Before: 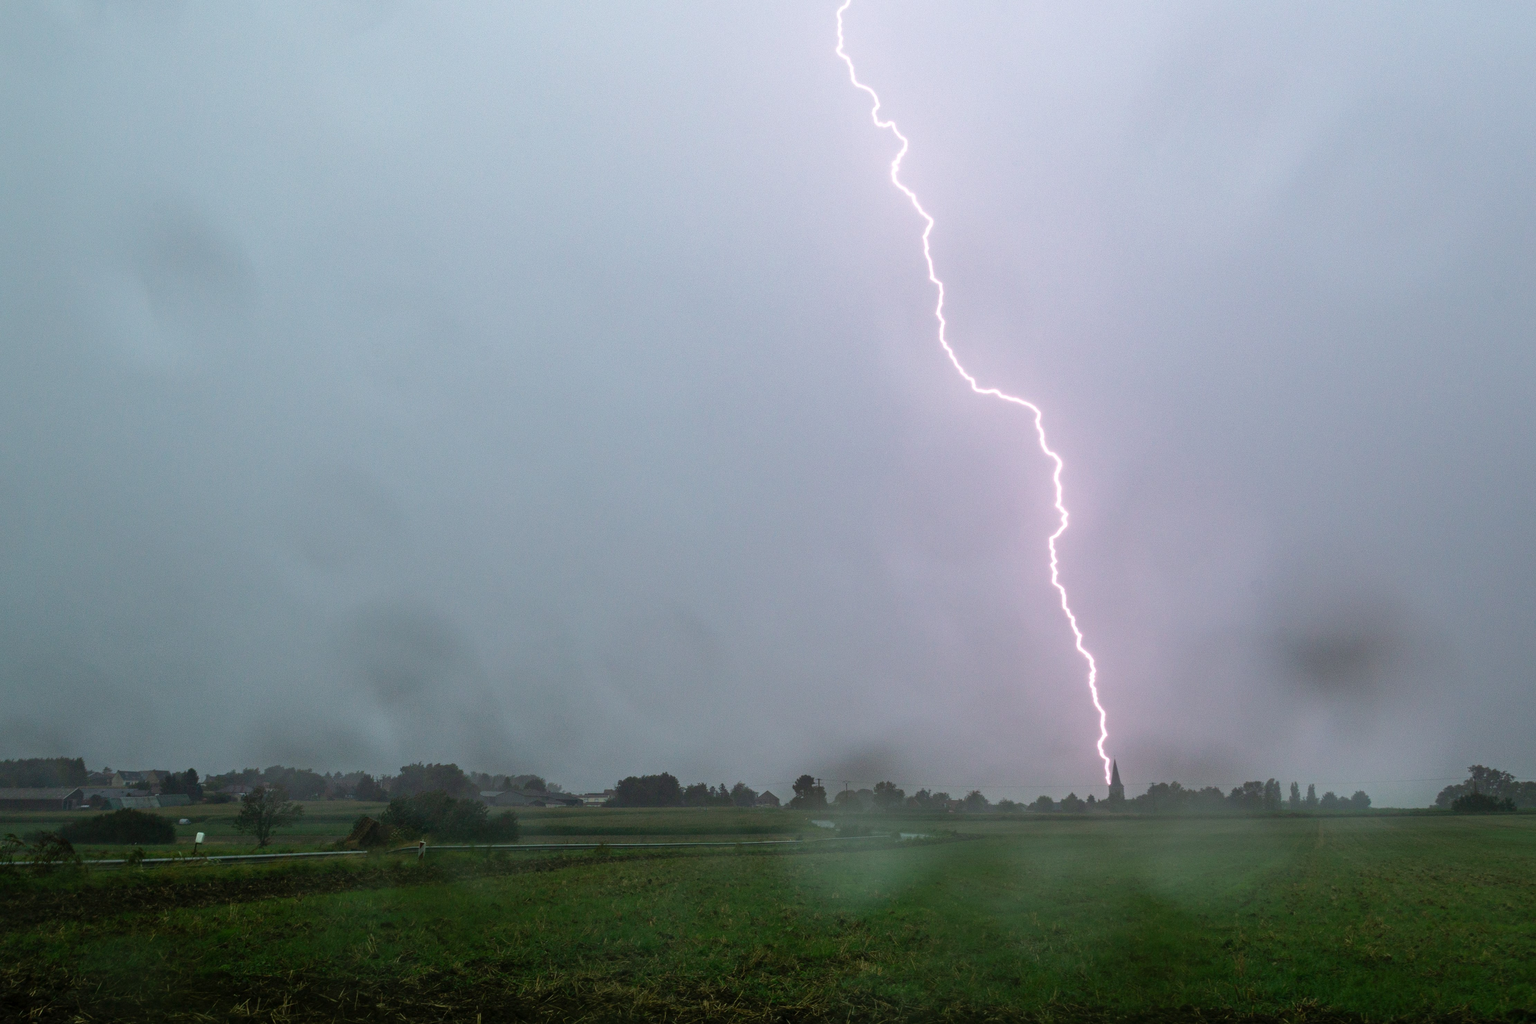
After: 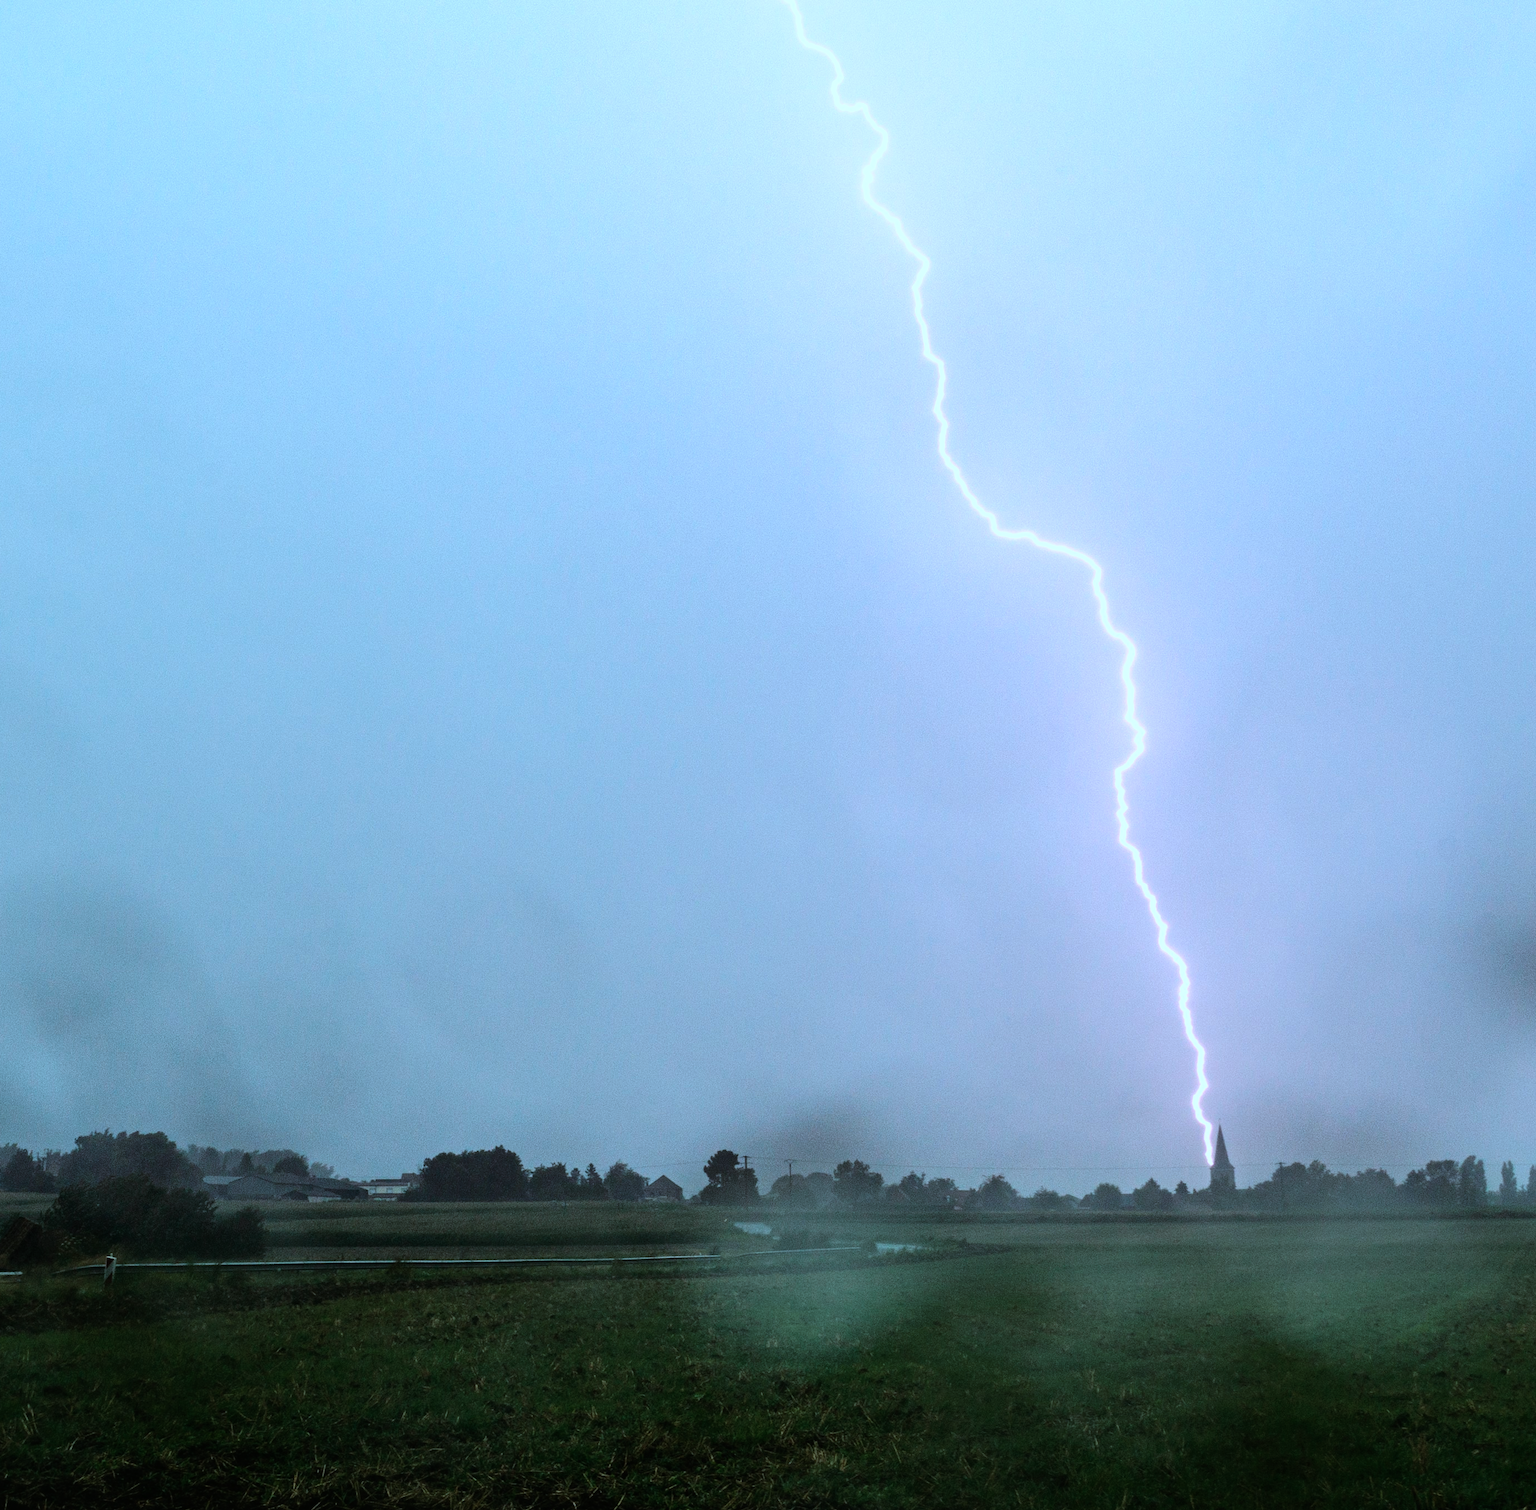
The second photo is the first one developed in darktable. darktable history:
color zones: curves: ch1 [(0, 0.469) (0.072, 0.457) (0.243, 0.494) (0.429, 0.5) (0.571, 0.5) (0.714, 0.5) (0.857, 0.5) (1, 0.469)]; ch2 [(0, 0.499) (0.143, 0.467) (0.242, 0.436) (0.429, 0.493) (0.571, 0.5) (0.714, 0.5) (0.857, 0.5) (1, 0.499)]
tone curve: curves: ch0 [(0, 0) (0.003, 0.003) (0.011, 0.005) (0.025, 0.008) (0.044, 0.012) (0.069, 0.02) (0.1, 0.031) (0.136, 0.047) (0.177, 0.088) (0.224, 0.141) (0.277, 0.222) (0.335, 0.32) (0.399, 0.422) (0.468, 0.523) (0.543, 0.621) (0.623, 0.715) (0.709, 0.796) (0.801, 0.88) (0.898, 0.962) (1, 1)]
color correction: highlights a* -8.87, highlights b* -23.05
crop and rotate: left 23.028%, top 5.622%, right 14.542%, bottom 2.306%
